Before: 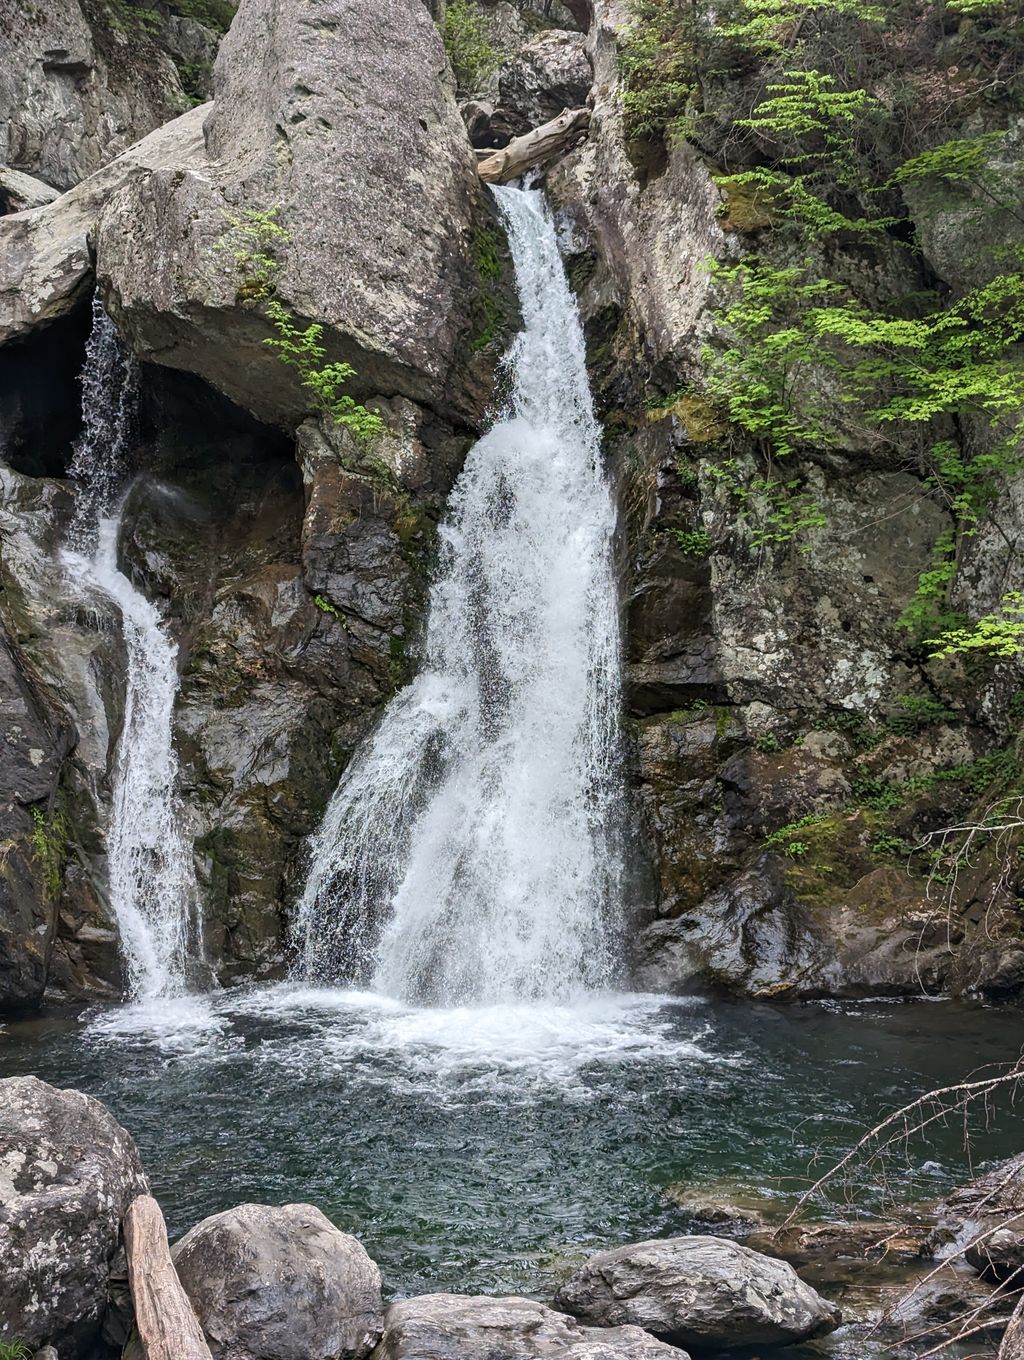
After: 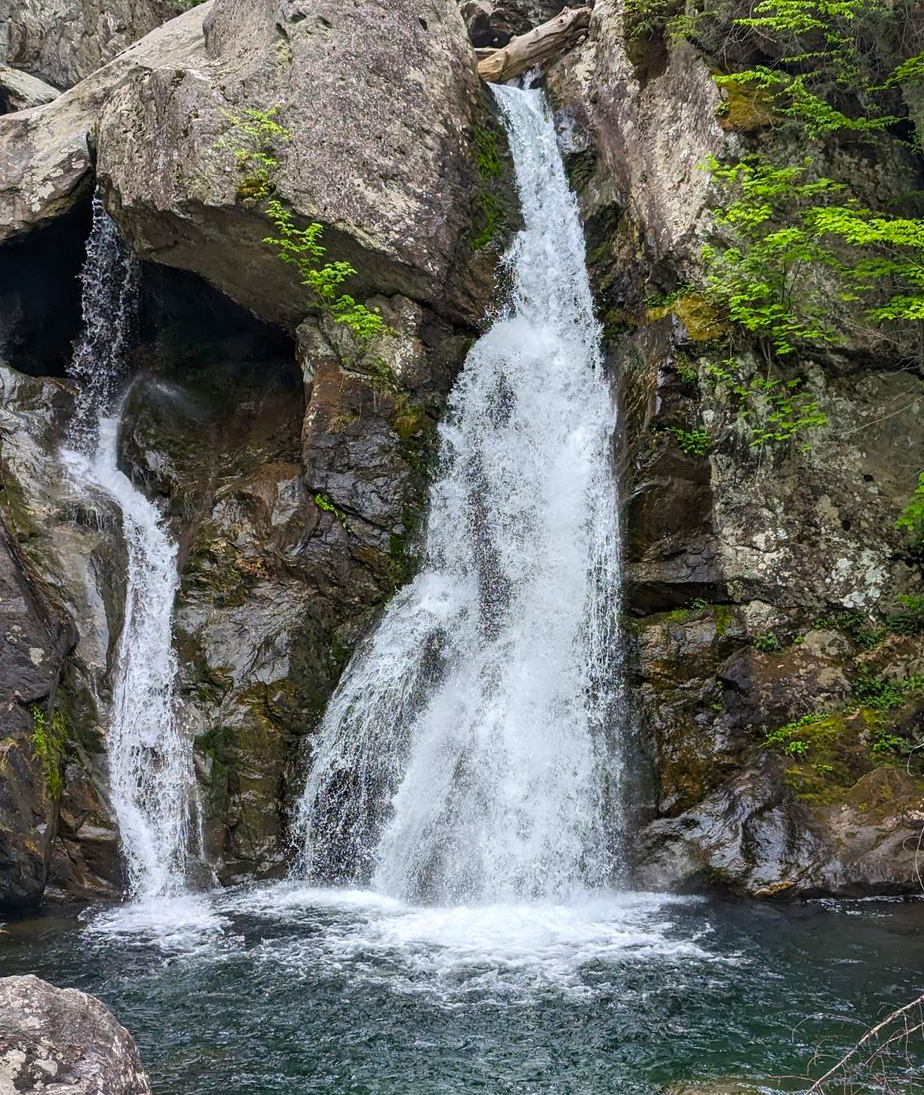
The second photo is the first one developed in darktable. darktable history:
crop: top 7.49%, right 9.717%, bottom 11.943%
color balance rgb: perceptual saturation grading › global saturation 30%, global vibrance 20%
